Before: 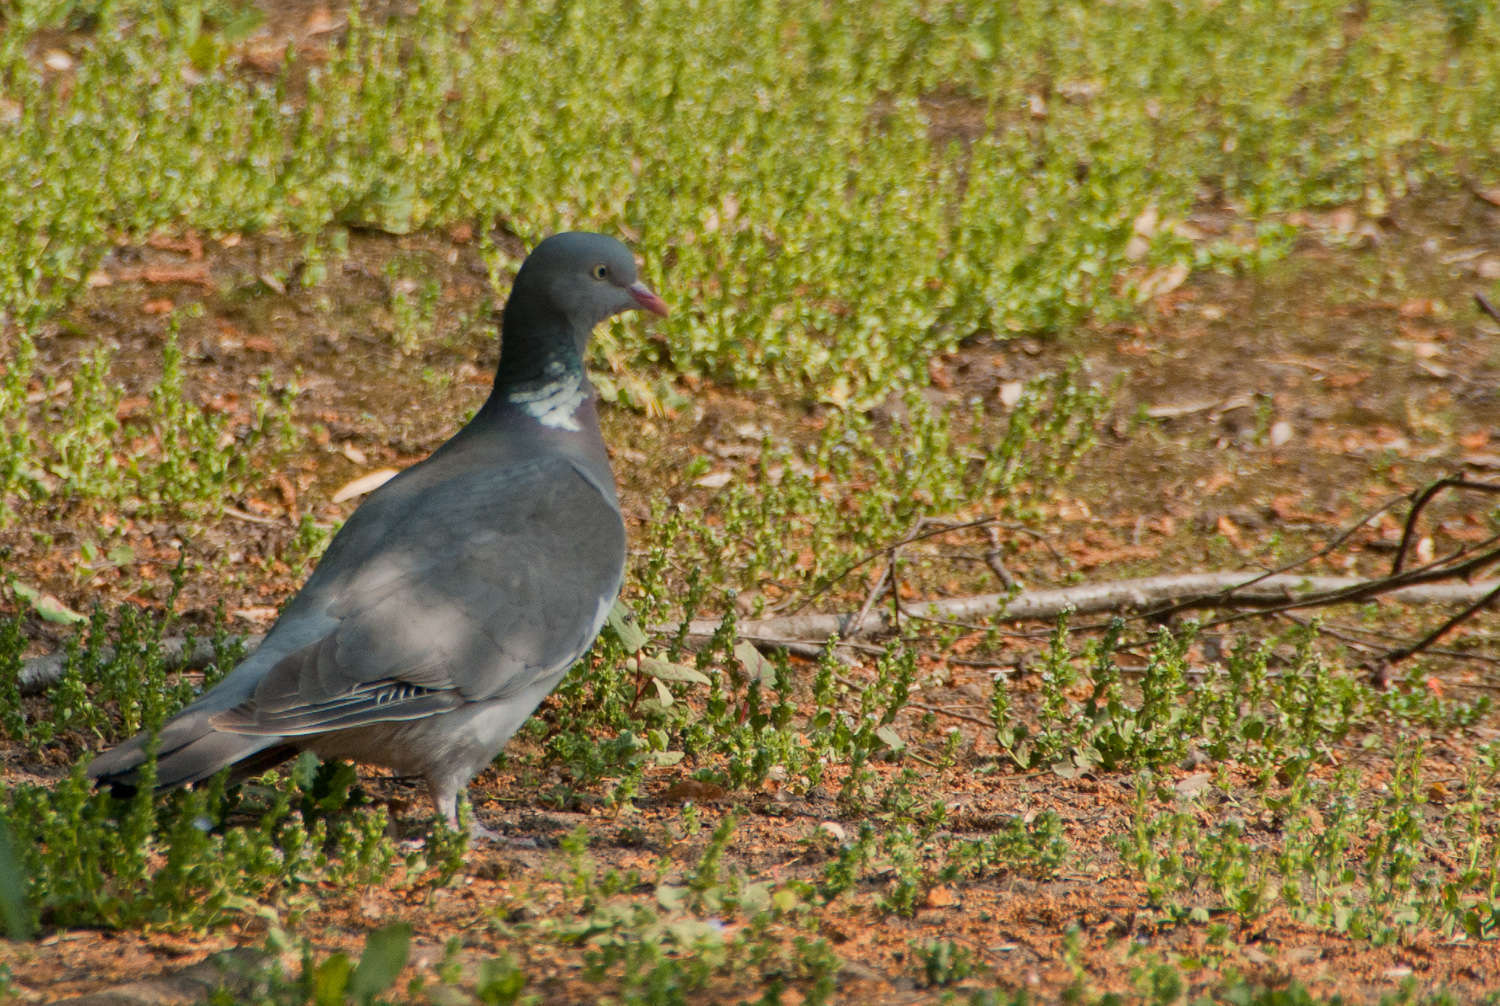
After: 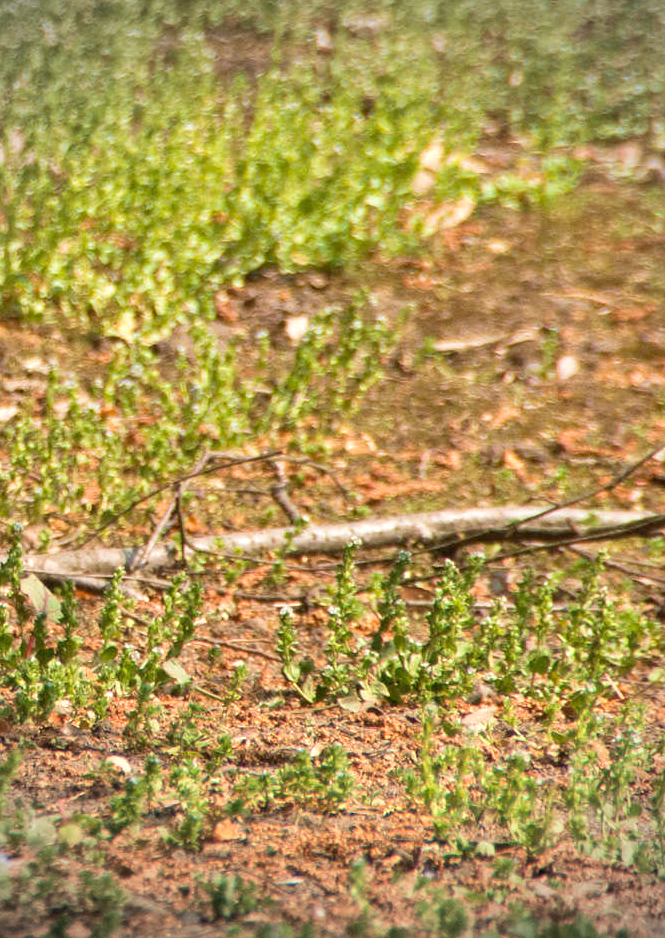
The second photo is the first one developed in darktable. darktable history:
crop: left 47.628%, top 6.643%, right 7.874%
exposure: exposure 0.661 EV, compensate highlight preservation false
vignetting: width/height ratio 1.094
velvia: on, module defaults
